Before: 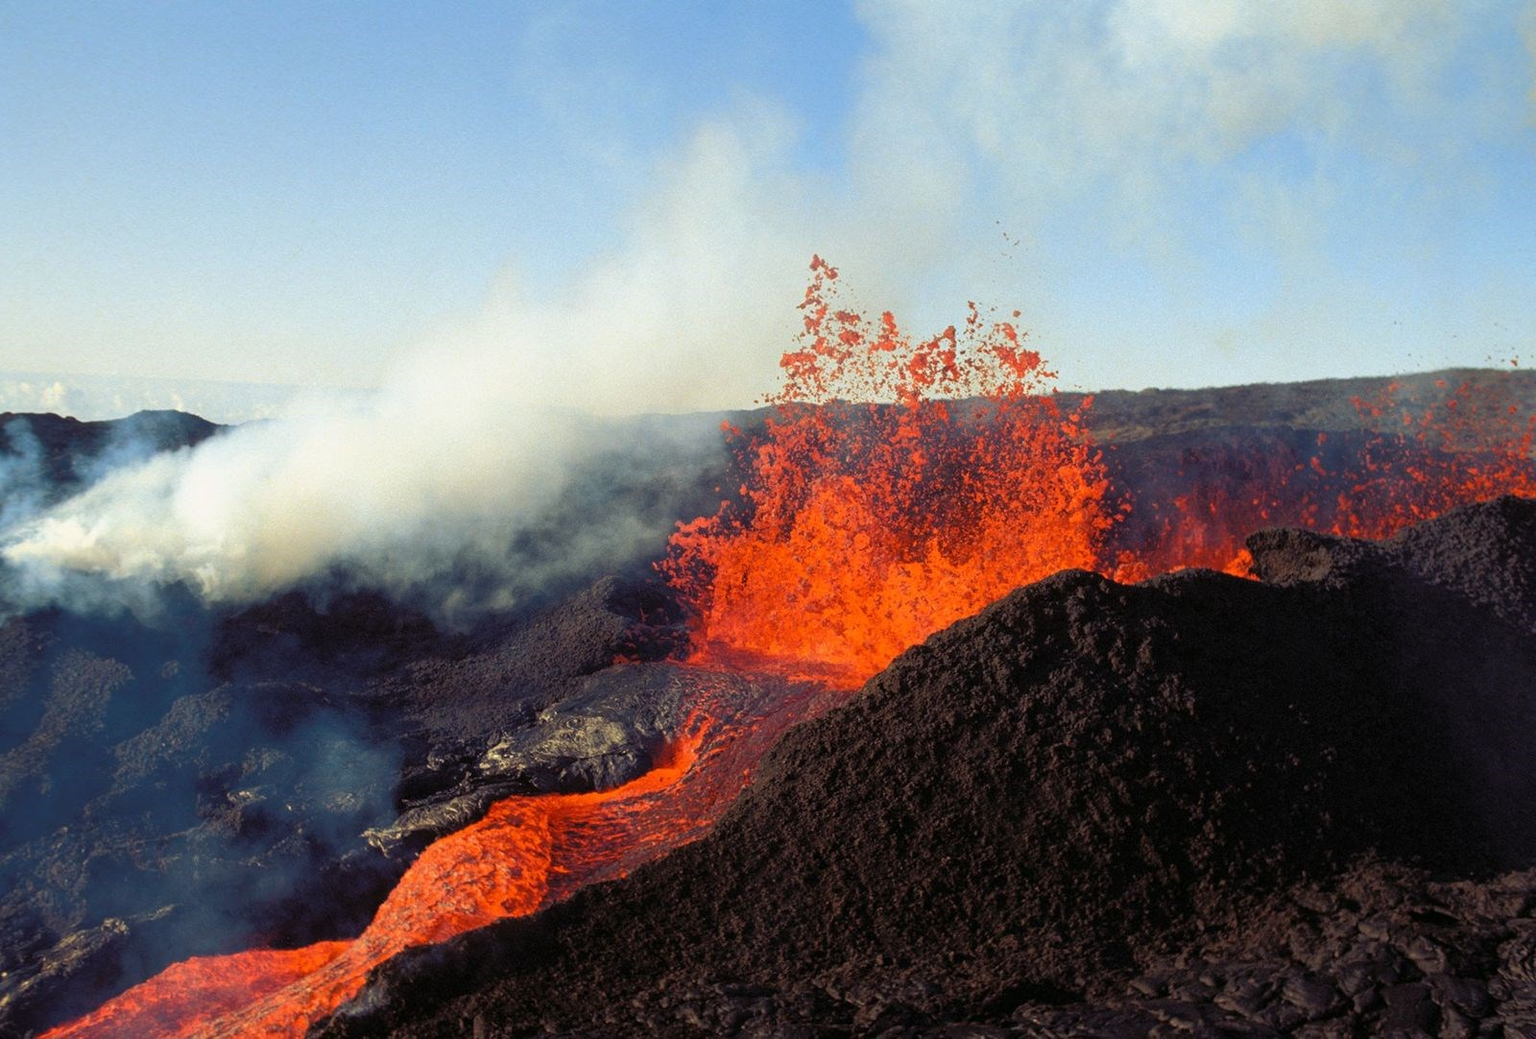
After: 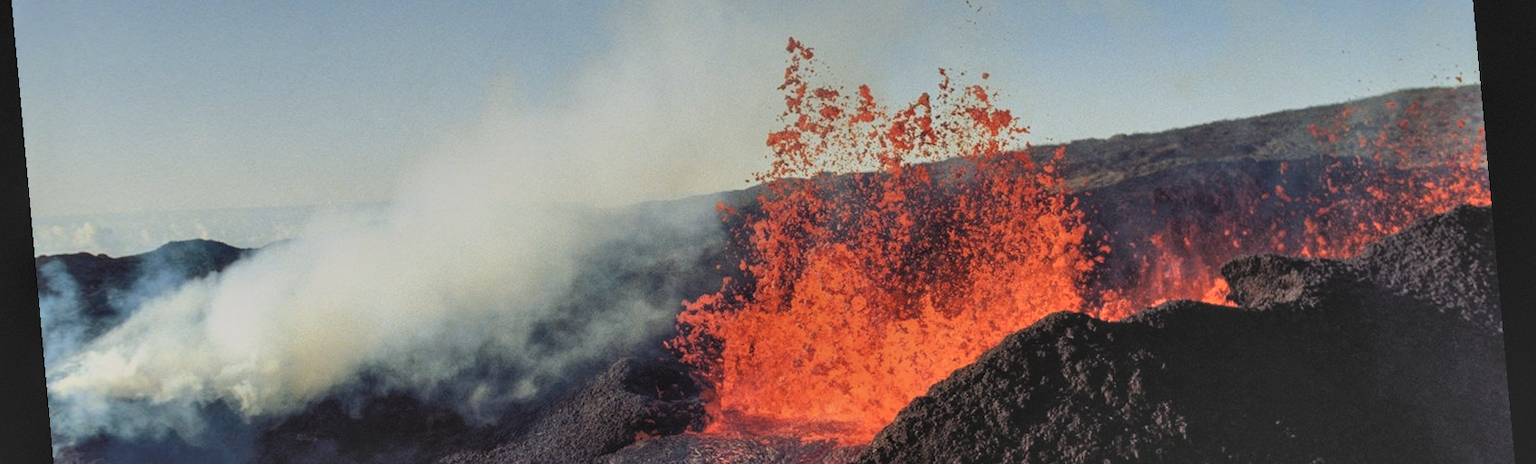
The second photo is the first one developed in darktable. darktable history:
shadows and highlights: shadows 49, highlights -41, soften with gaussian
vignetting: fall-off start 85%, fall-off radius 80%, brightness -0.182, saturation -0.3, width/height ratio 1.219, dithering 8-bit output, unbound false
graduated density: on, module defaults
rotate and perspective: rotation -5.2°, automatic cropping off
crop and rotate: top 23.84%, bottom 34.294%
local contrast: detail 142%
exposure: black level correction -0.023, exposure -0.039 EV, compensate highlight preservation false
filmic rgb: hardness 4.17
